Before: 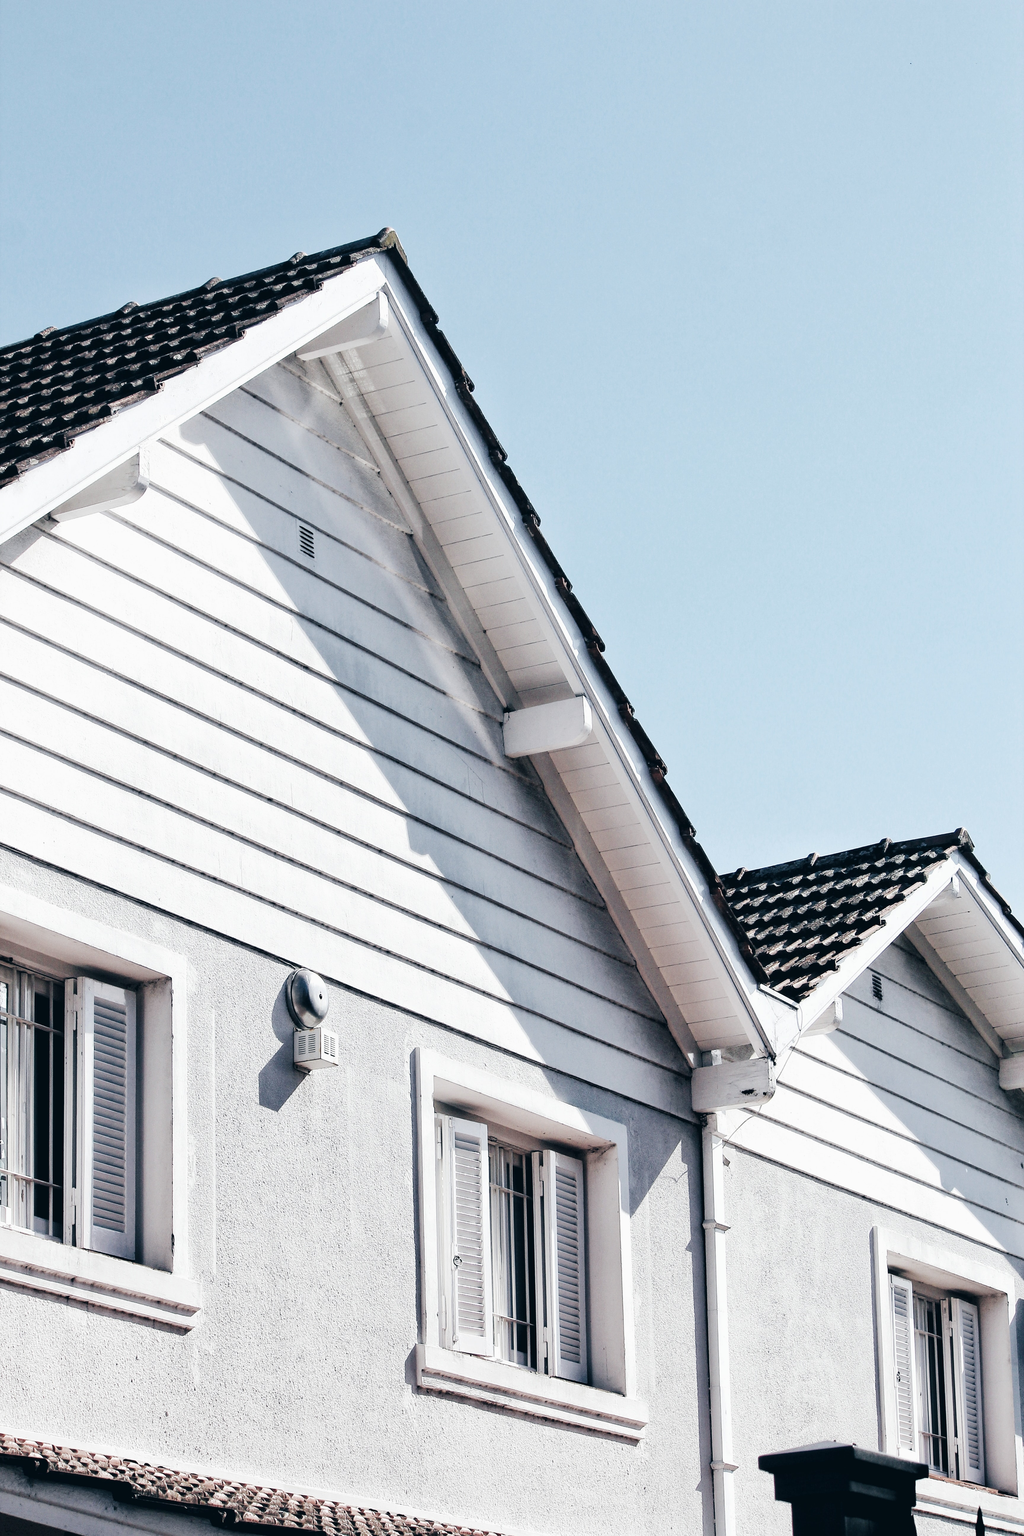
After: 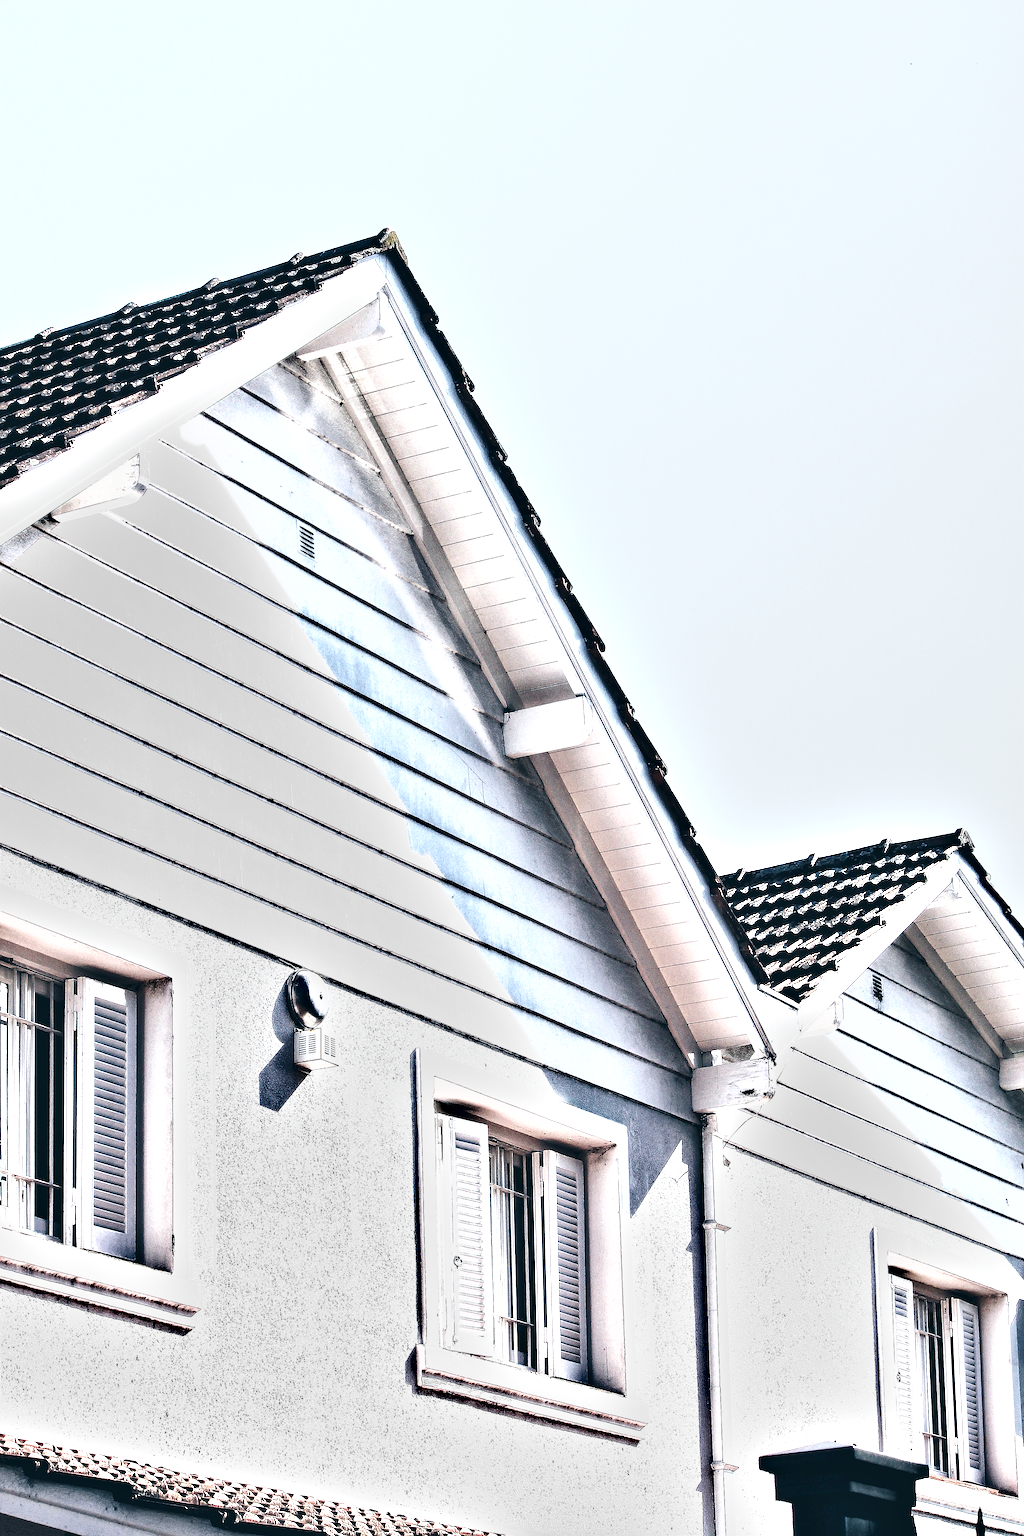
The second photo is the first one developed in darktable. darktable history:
shadows and highlights: soften with gaussian
exposure: black level correction 0, exposure 1.1 EV, compensate exposure bias true, compensate highlight preservation false
sharpen: radius 1.4, amount 1.25, threshold 0.7
